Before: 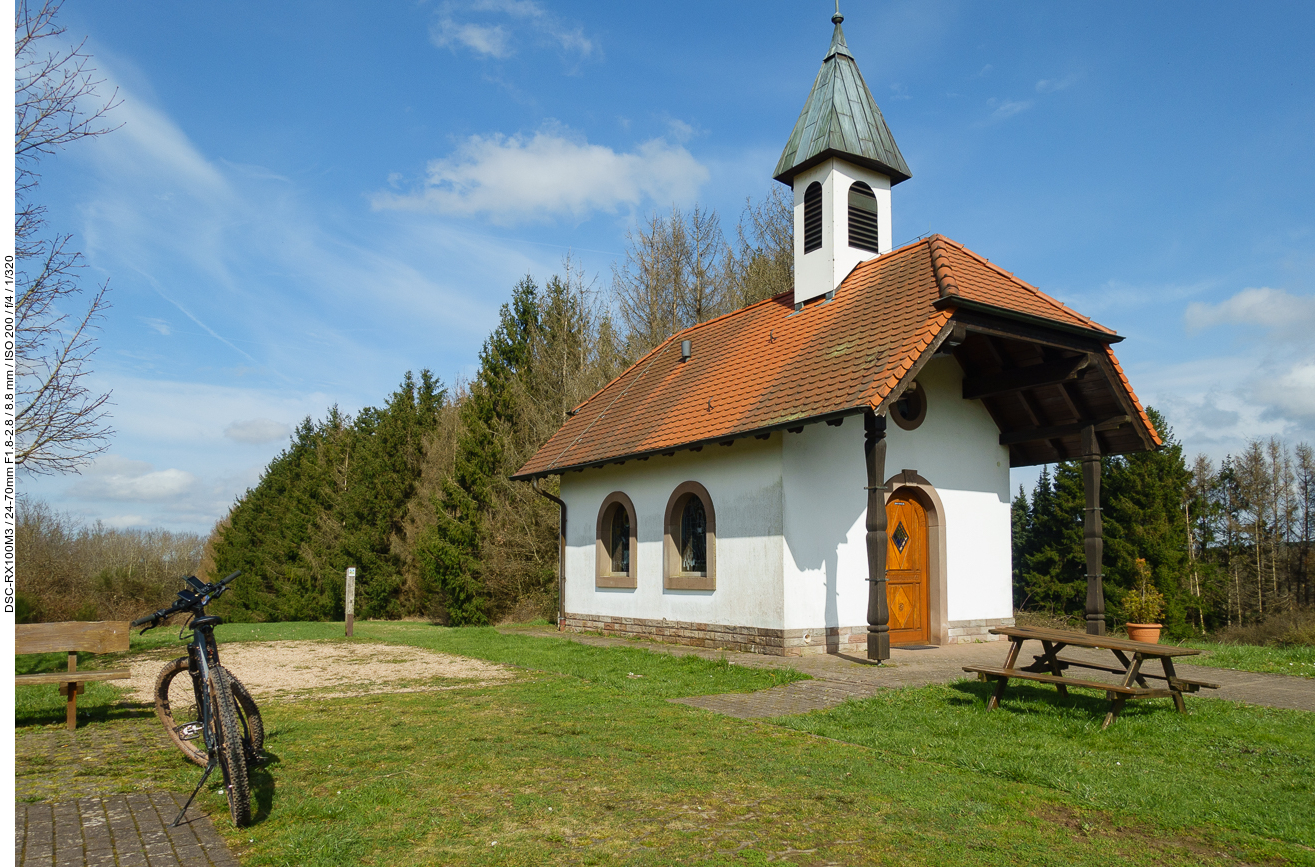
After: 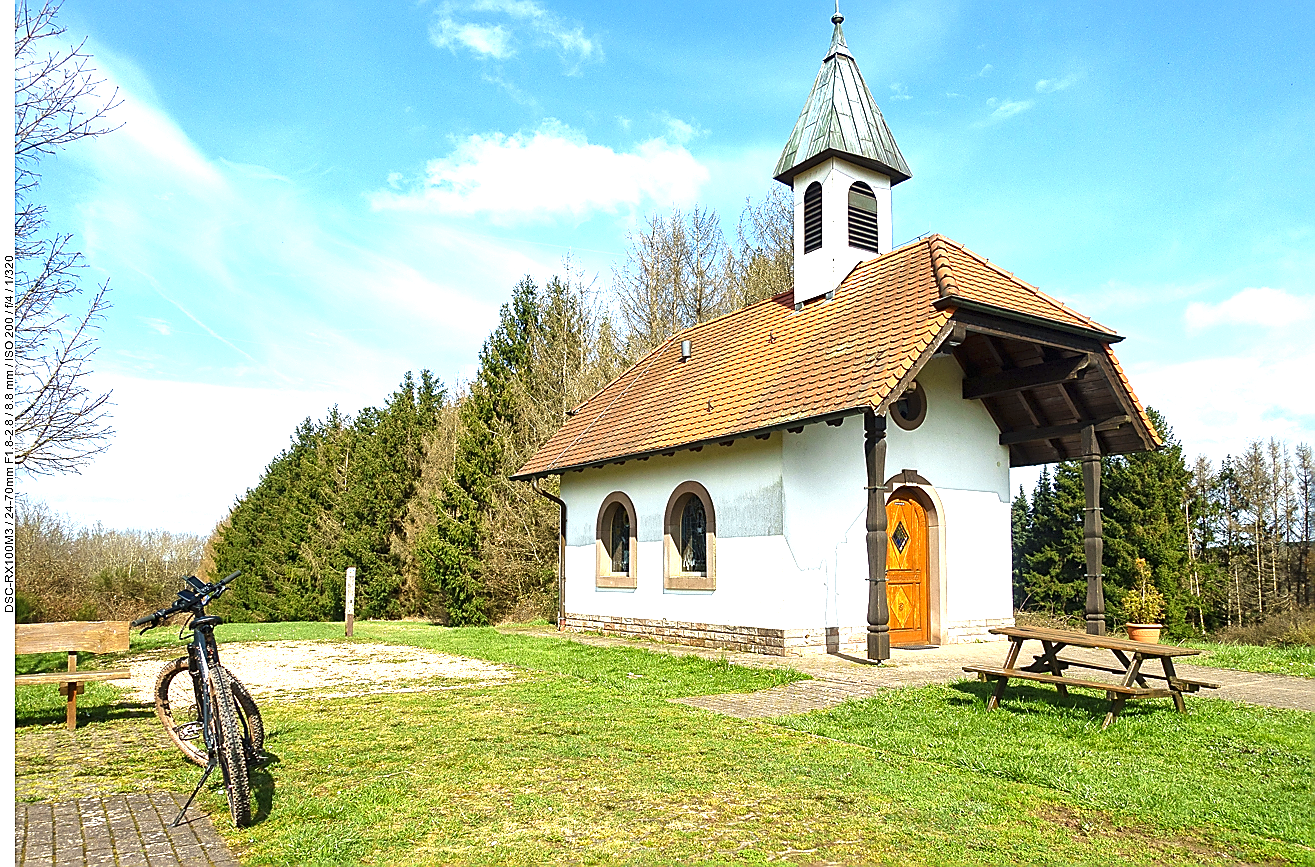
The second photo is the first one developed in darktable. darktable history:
sharpen: radius 1.4, amount 1.25, threshold 0.7
local contrast: mode bilateral grid, contrast 20, coarseness 50, detail 159%, midtone range 0.2
exposure: black level correction 0, exposure 1.45 EV, compensate exposure bias true, compensate highlight preservation false
